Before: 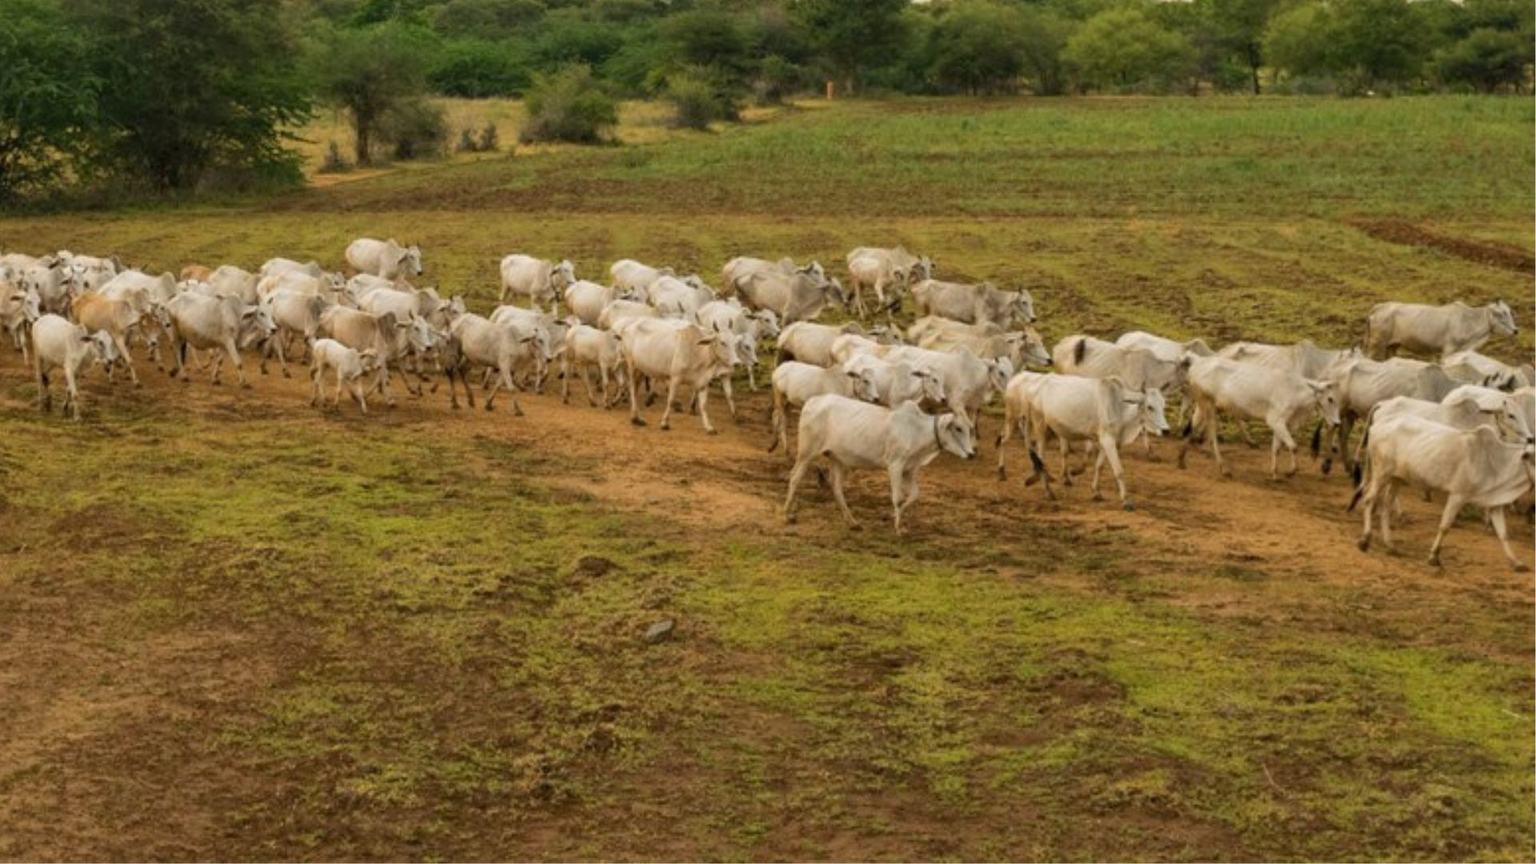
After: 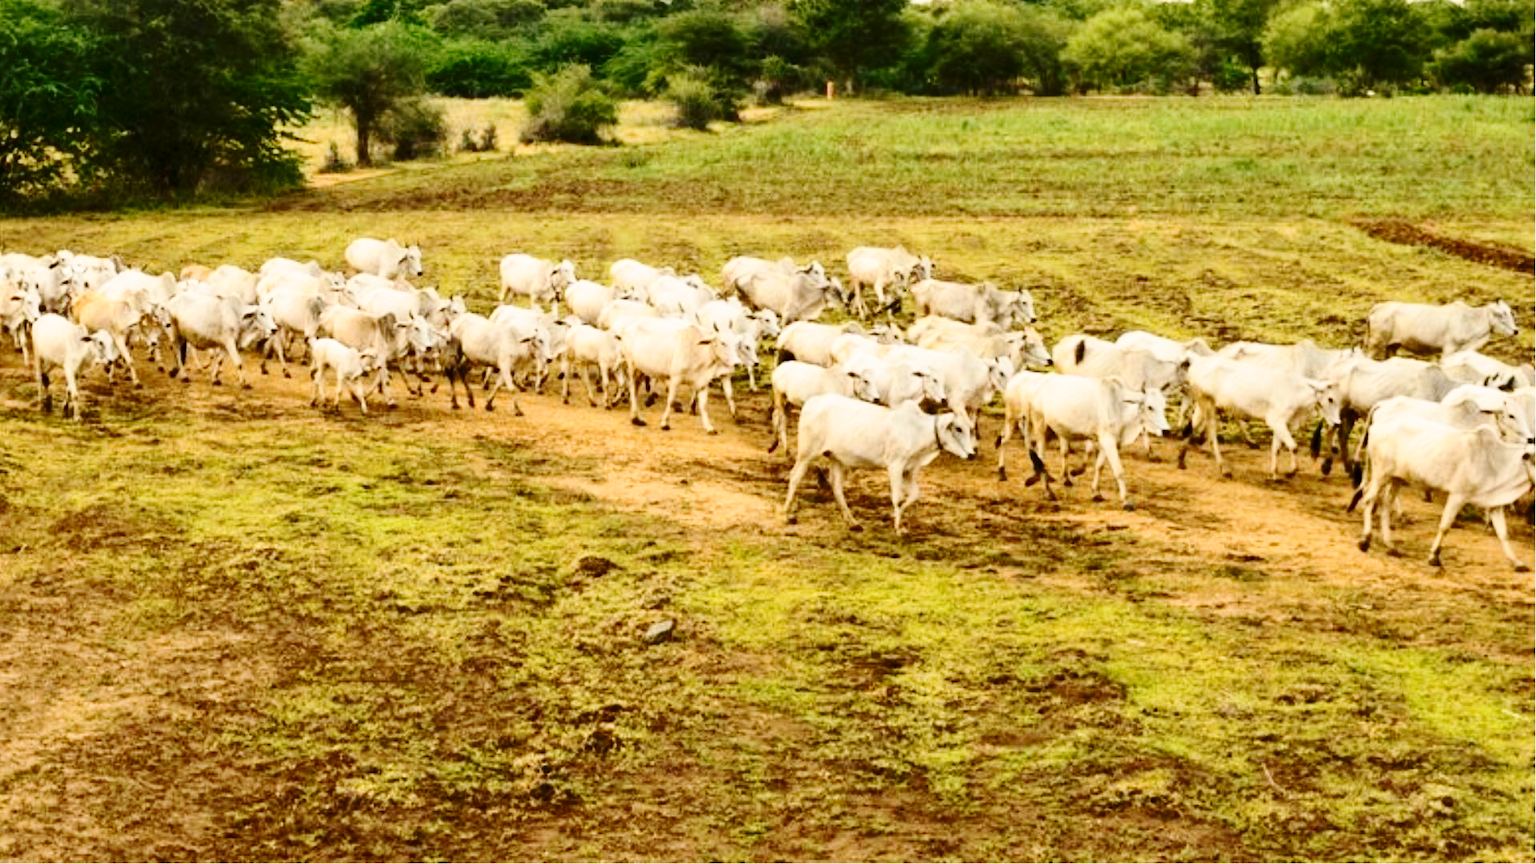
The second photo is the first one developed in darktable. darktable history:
contrast brightness saturation: contrast 0.28
base curve: curves: ch0 [(0, 0) (0.032, 0.037) (0.105, 0.228) (0.435, 0.76) (0.856, 0.983) (1, 1)], preserve colors none
